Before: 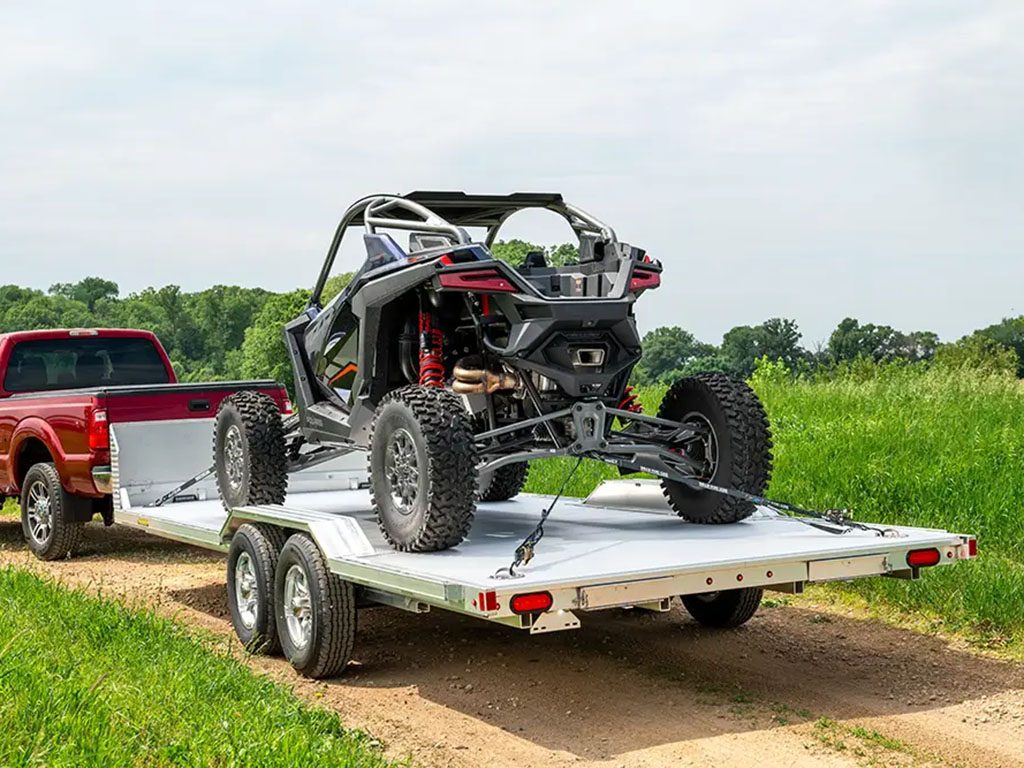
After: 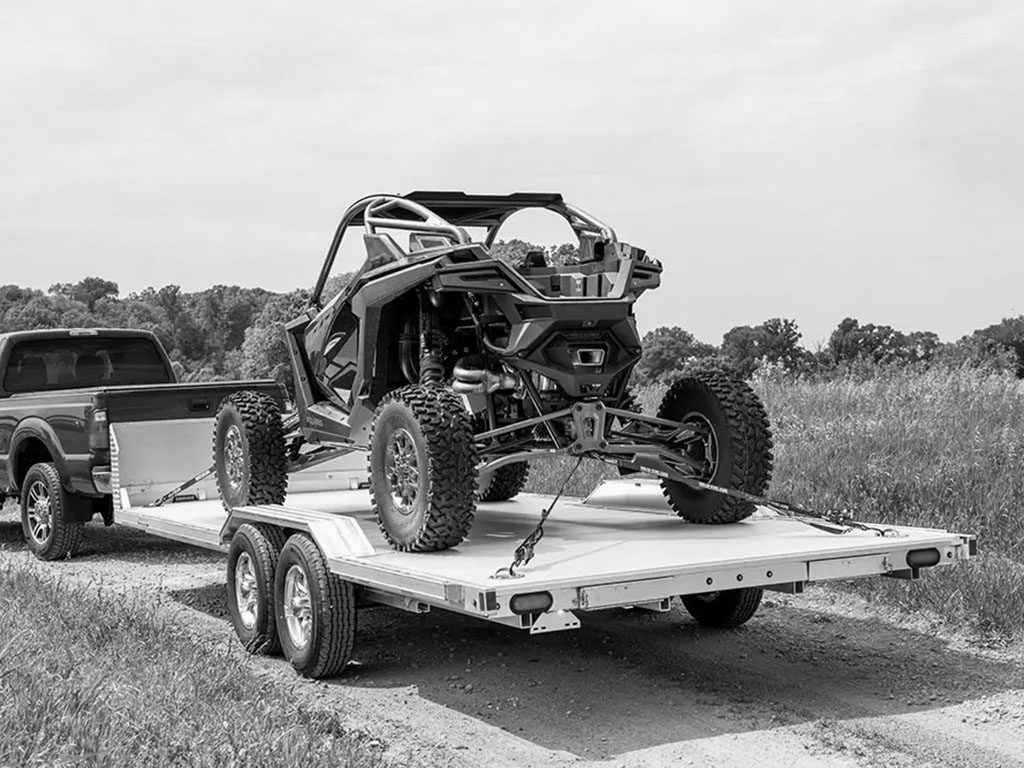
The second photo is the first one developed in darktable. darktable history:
exposure: exposure -0.05 EV
color balance rgb: perceptual saturation grading › global saturation 20%, perceptual saturation grading › highlights -25%, perceptual saturation grading › shadows 25%
contrast brightness saturation: saturation -1
